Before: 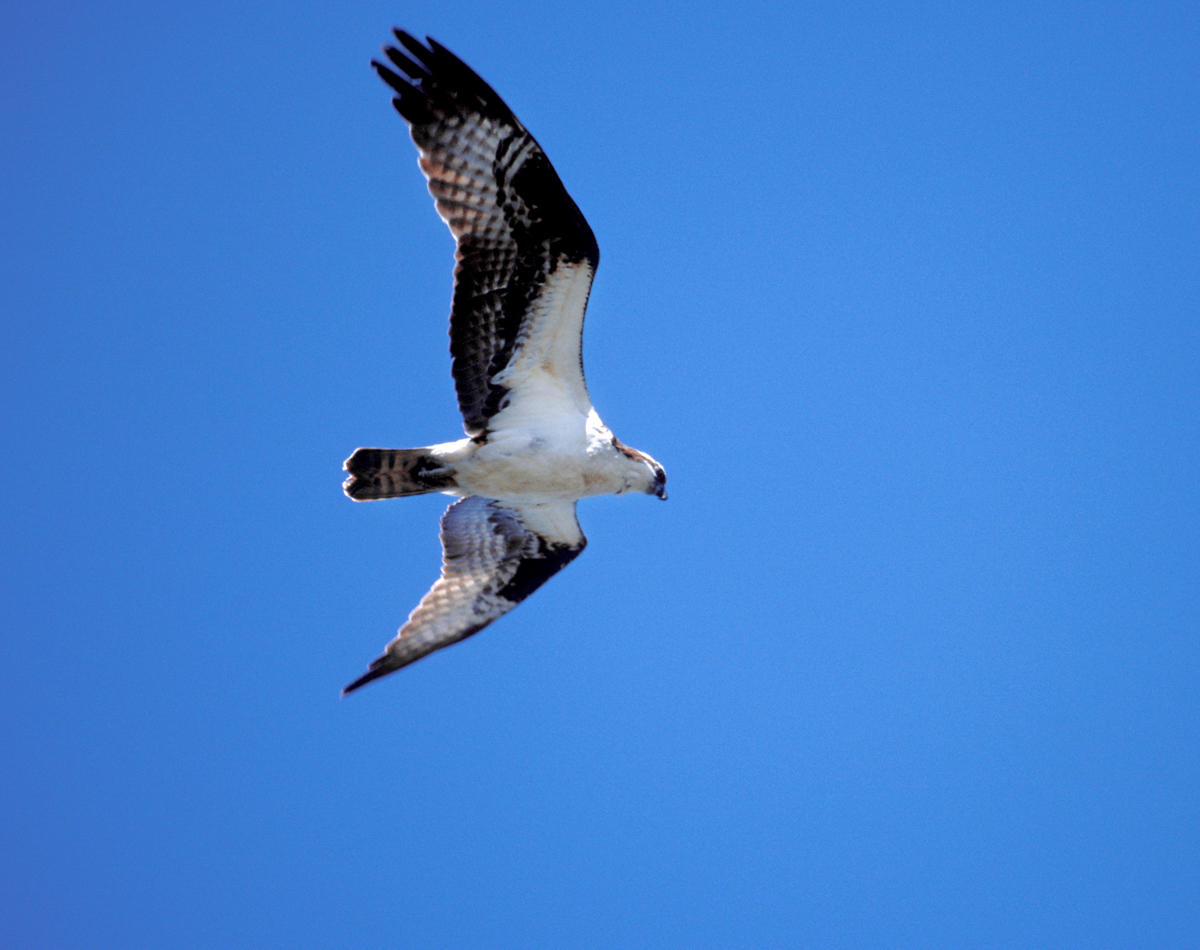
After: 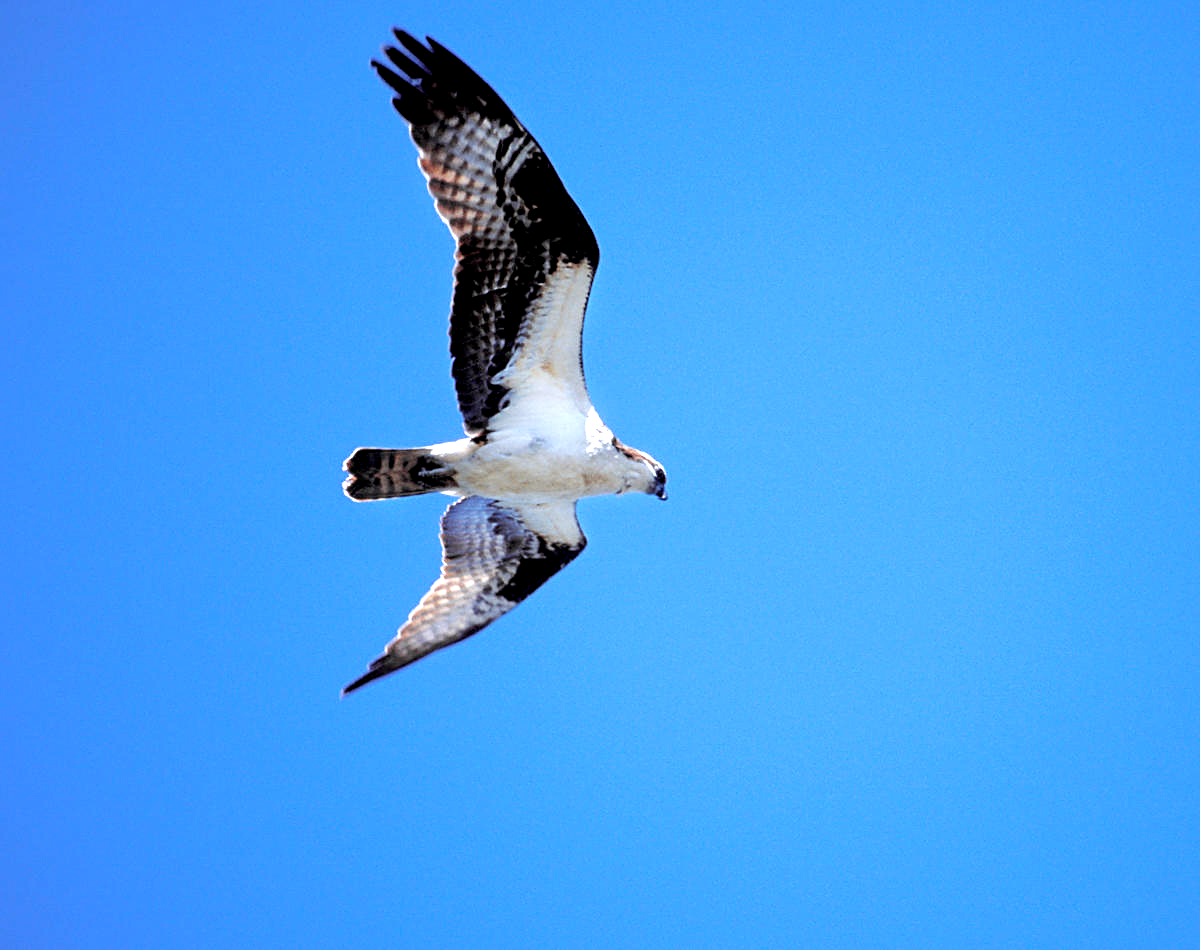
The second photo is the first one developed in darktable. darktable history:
levels: mode automatic, black 0.023%, white 99.97%, levels [0.062, 0.494, 0.925]
exposure: black level correction 0.001, exposure 0.675 EV, compensate highlight preservation false
sharpen: on, module defaults
contrast brightness saturation: contrast 0.04, saturation 0.07
